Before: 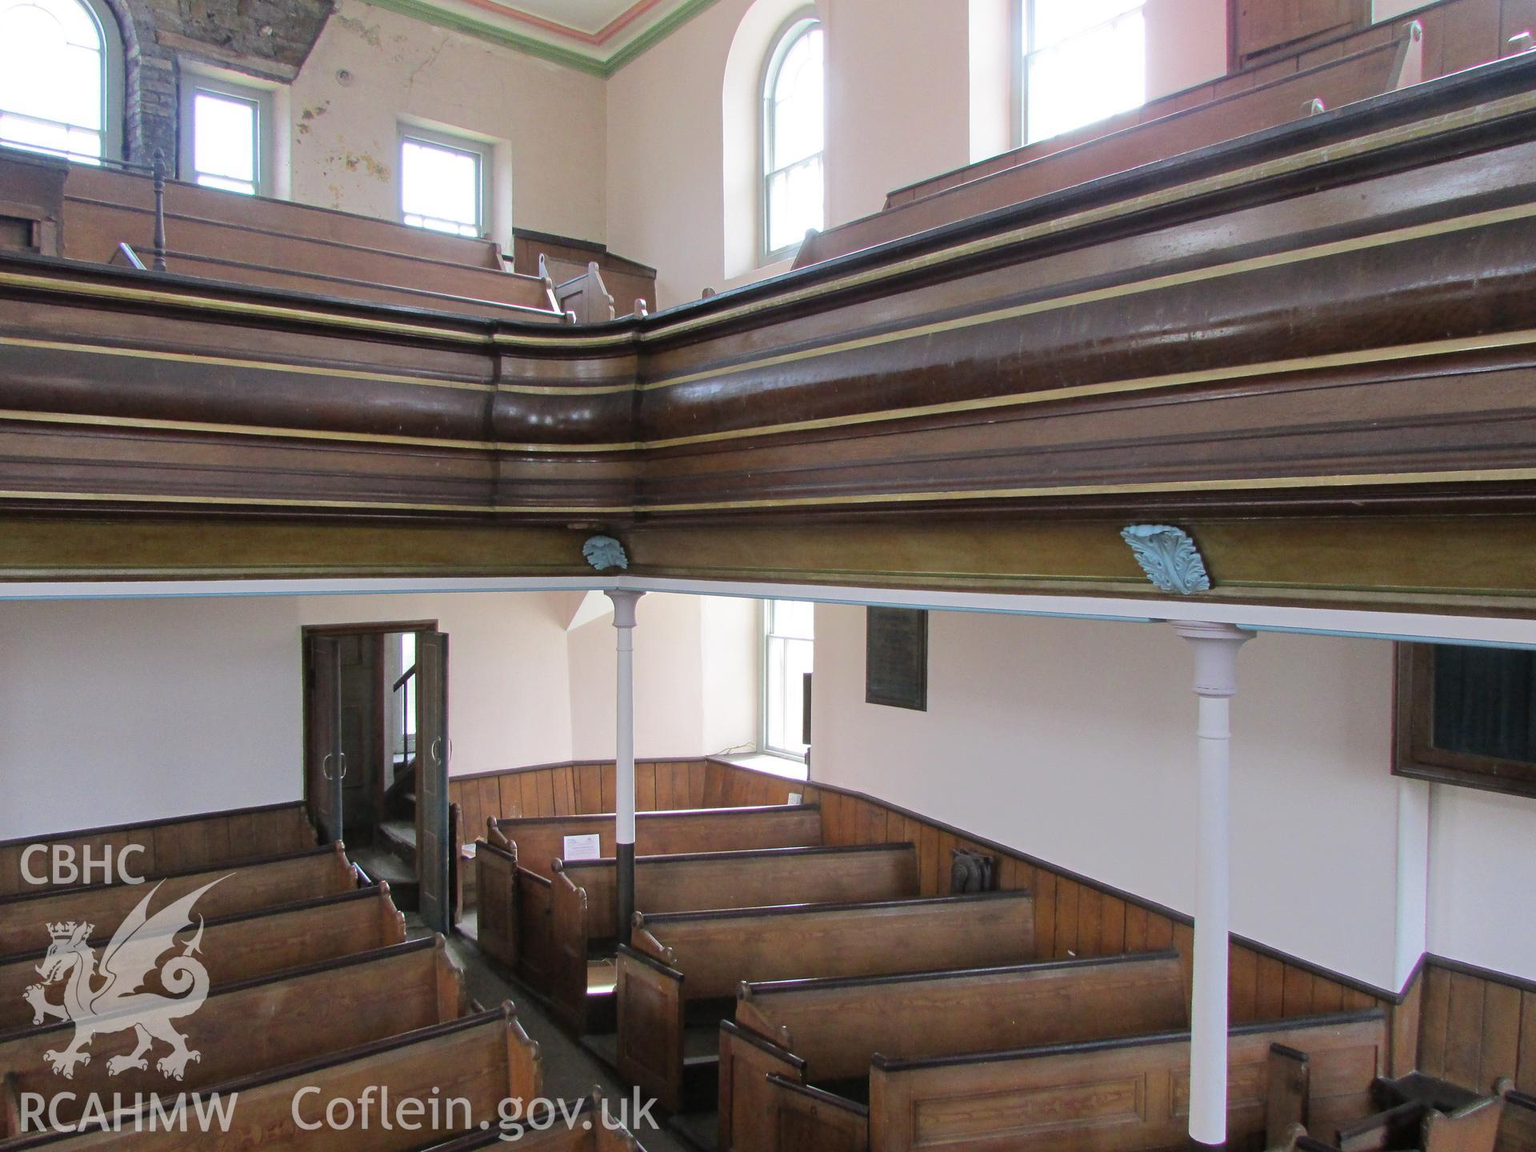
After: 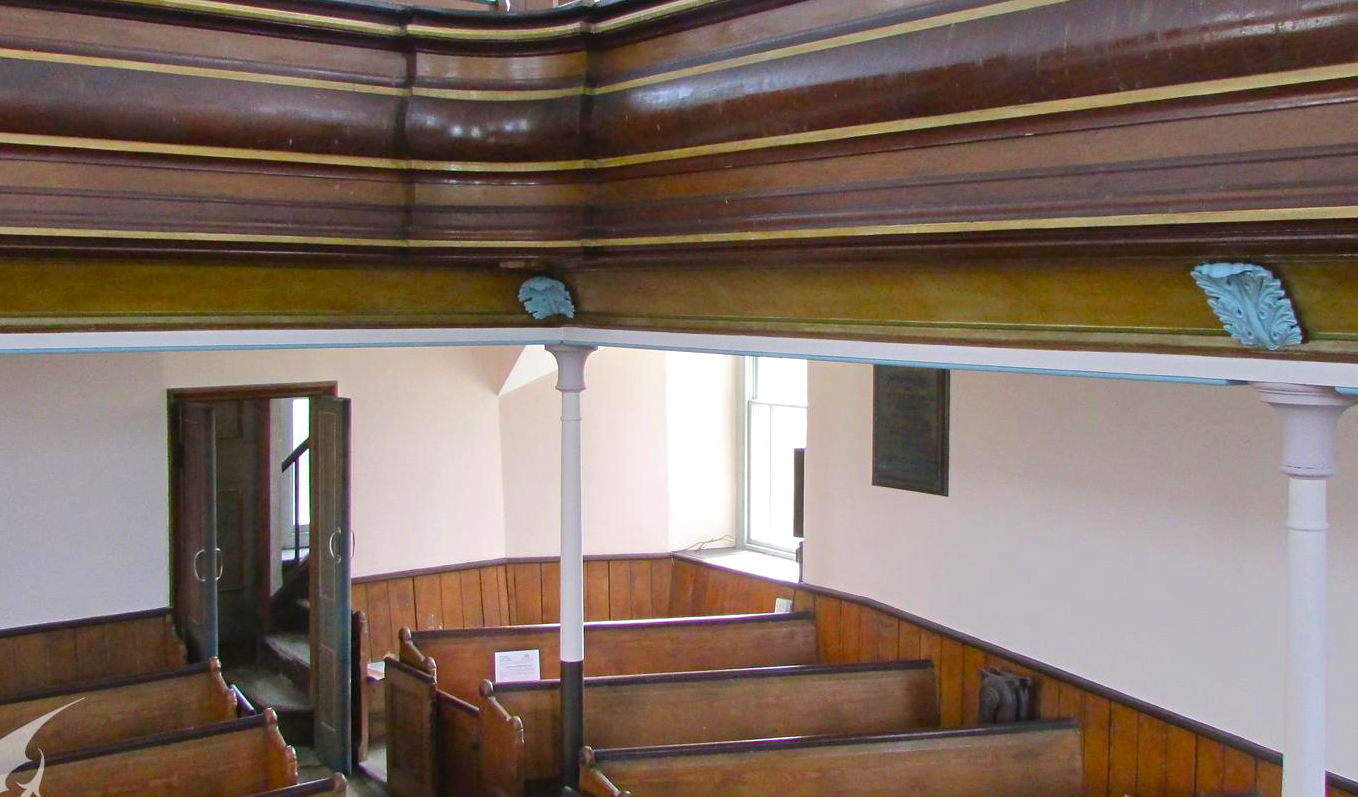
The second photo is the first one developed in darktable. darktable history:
crop: left 10.981%, top 27.327%, right 18.281%, bottom 17.297%
color balance rgb: perceptual saturation grading › global saturation 20%, perceptual saturation grading › highlights -25.721%, perceptual saturation grading › shadows 50.574%, global vibrance 20%
levels: mode automatic, levels [0, 0.445, 1]
exposure: black level correction 0, exposure 0.198 EV, compensate highlight preservation false
